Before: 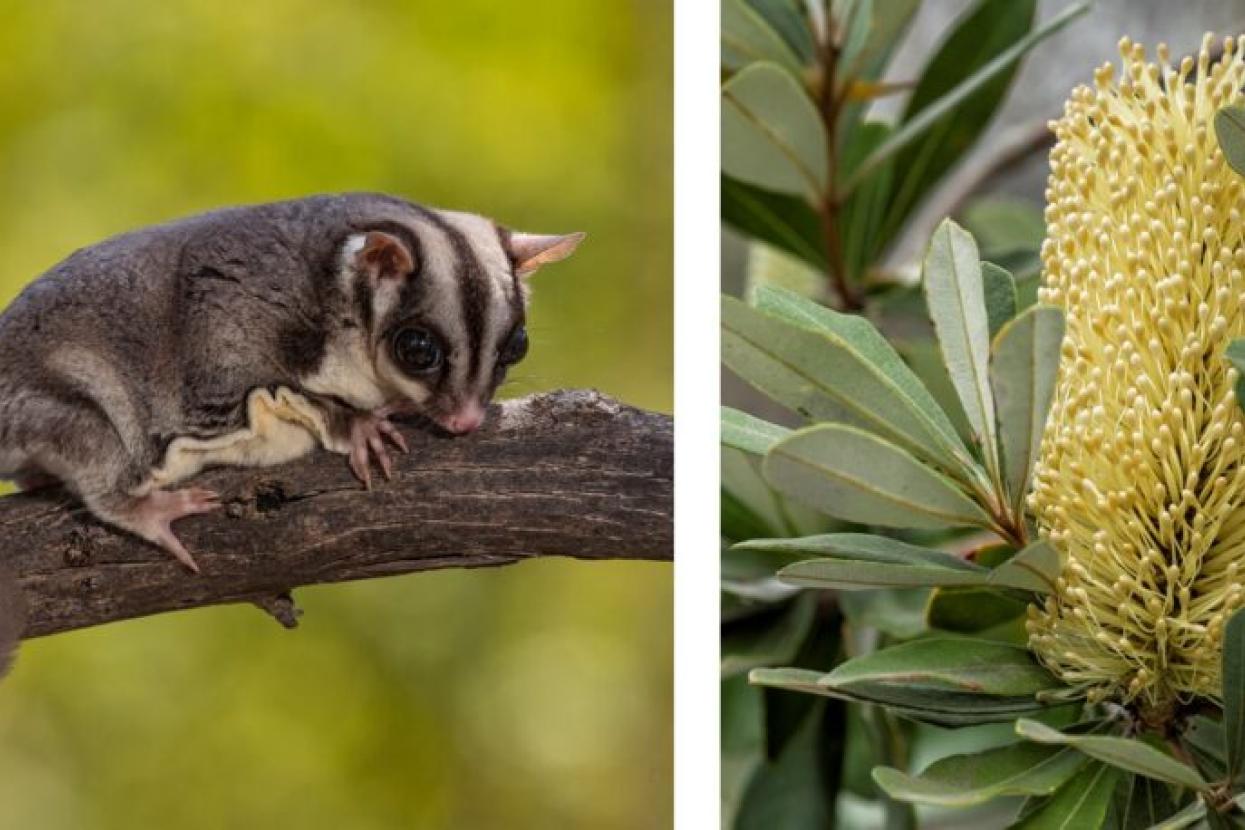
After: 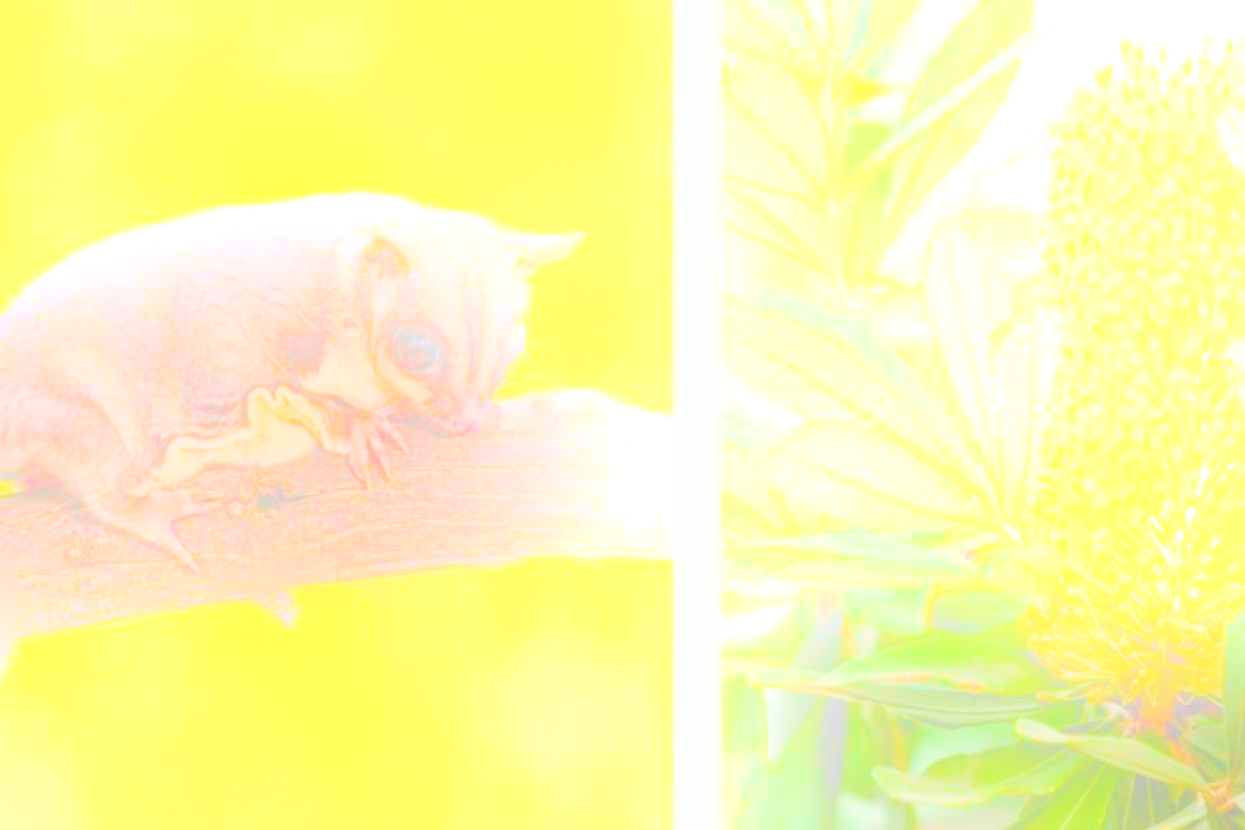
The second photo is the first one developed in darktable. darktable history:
color balance rgb: perceptual saturation grading › global saturation 20%, perceptual saturation grading › highlights -25%, perceptual saturation grading › shadows 50%
local contrast: highlights 100%, shadows 100%, detail 120%, midtone range 0.2
bloom: size 25%, threshold 5%, strength 90%
levels: levels [0, 0.43, 0.984]
